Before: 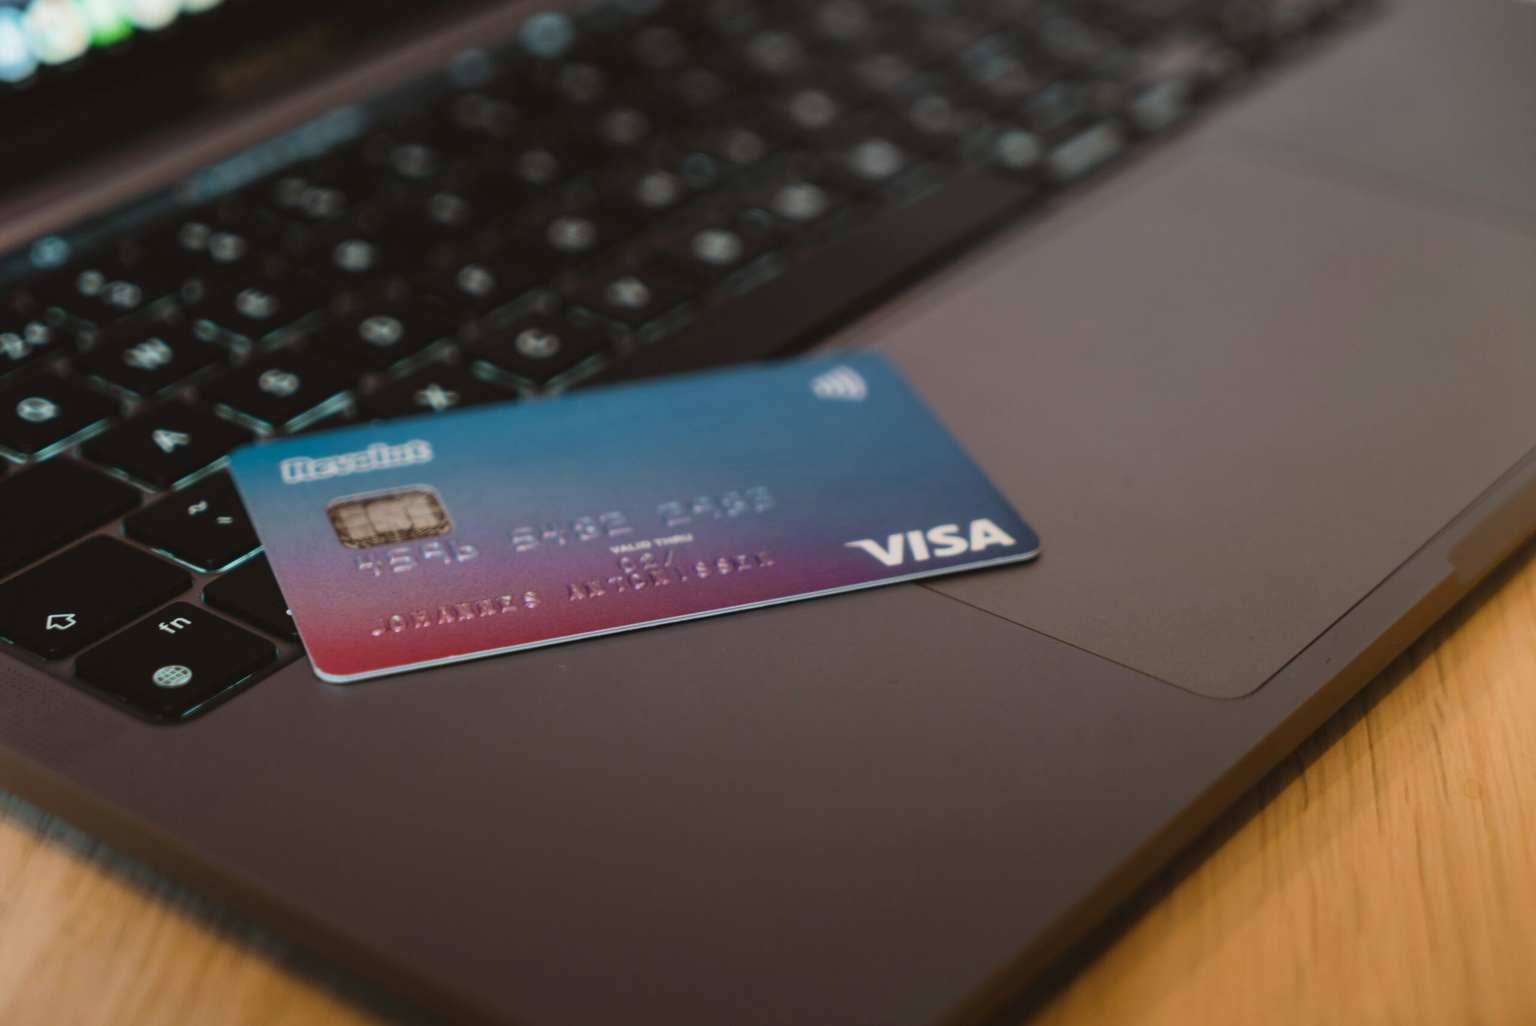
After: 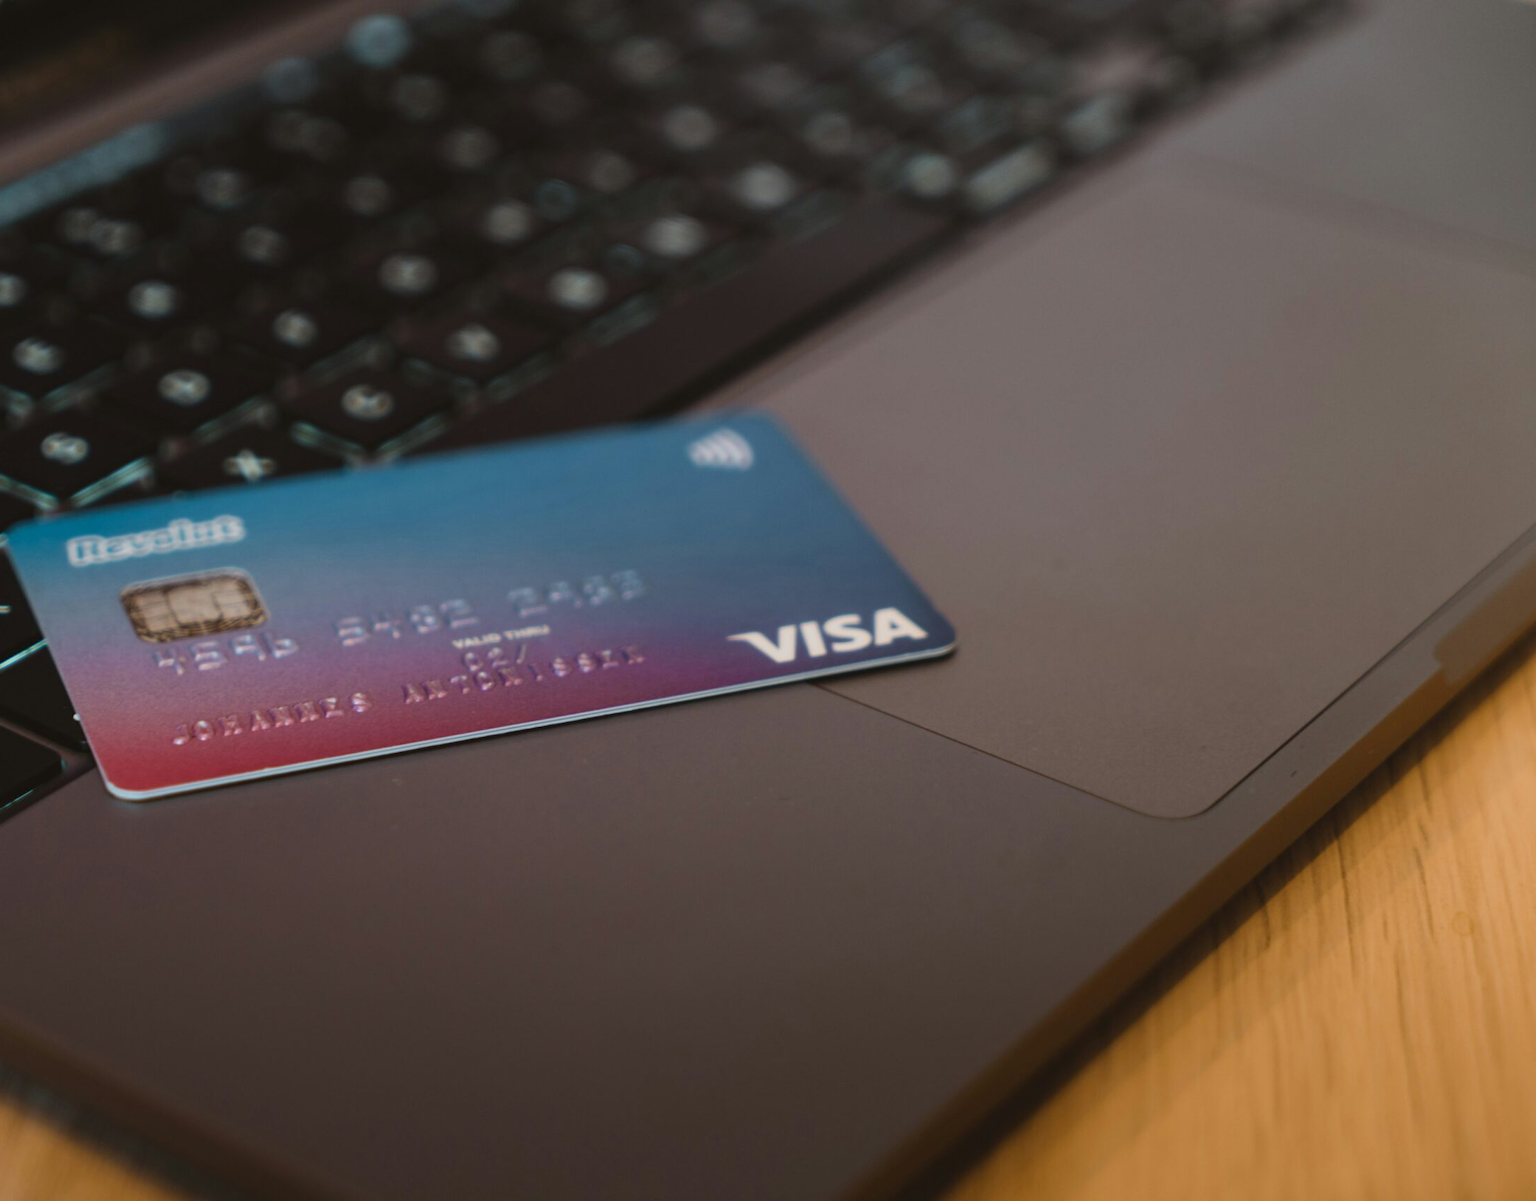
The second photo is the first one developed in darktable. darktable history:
white balance: red 1, blue 1
crop and rotate: left 14.584%
